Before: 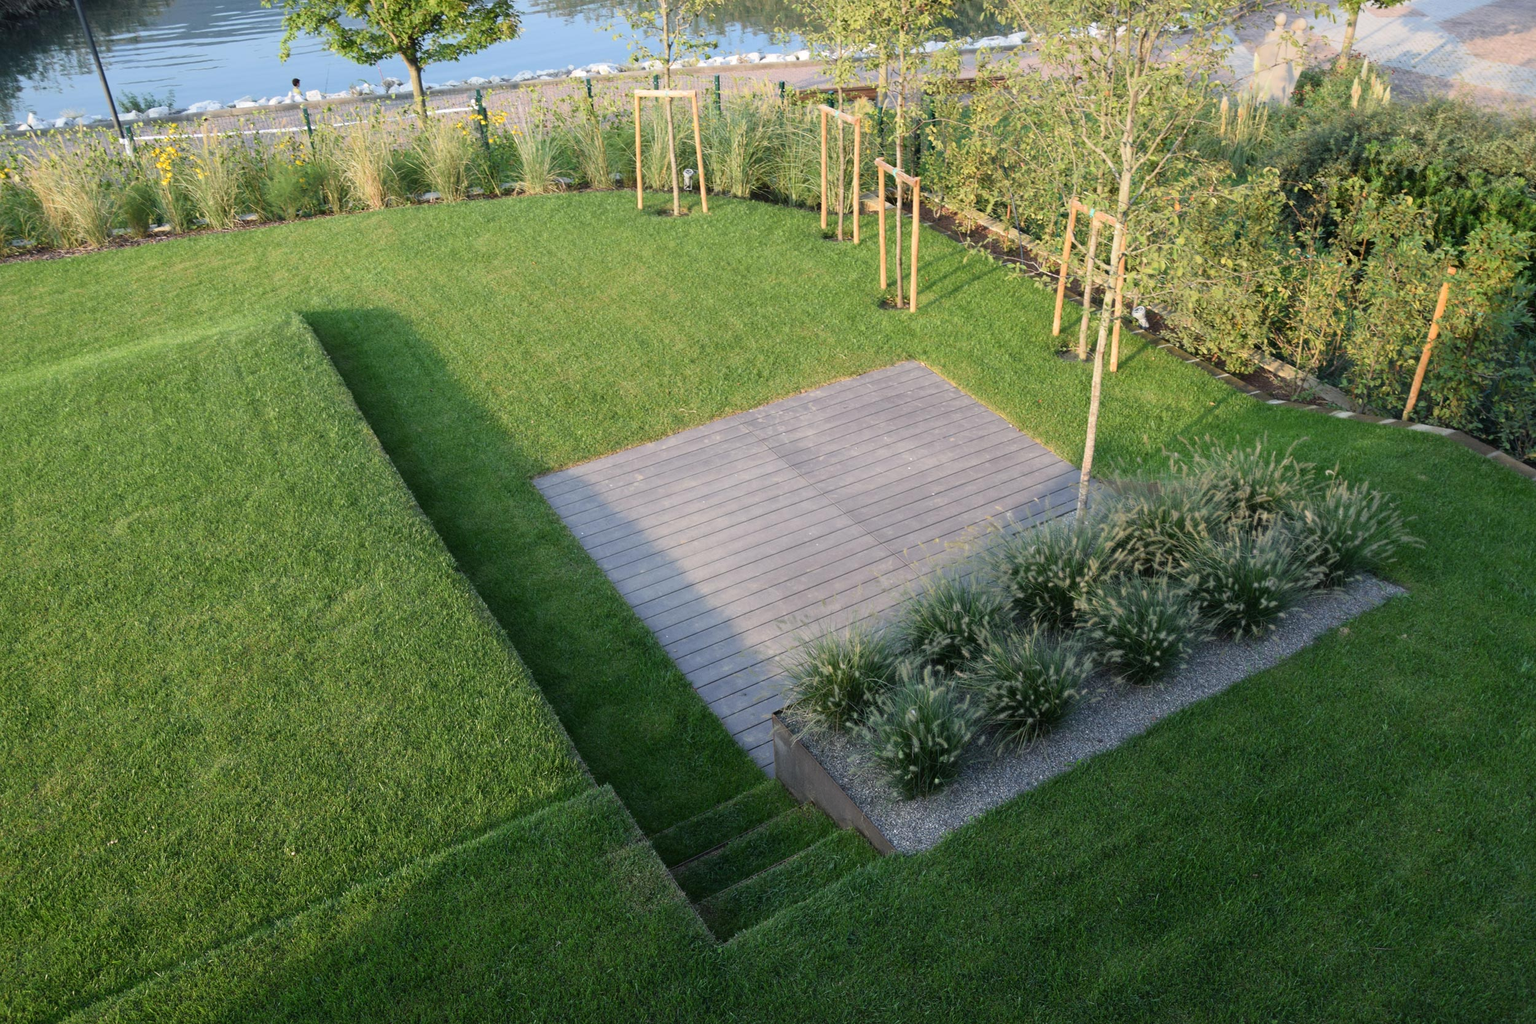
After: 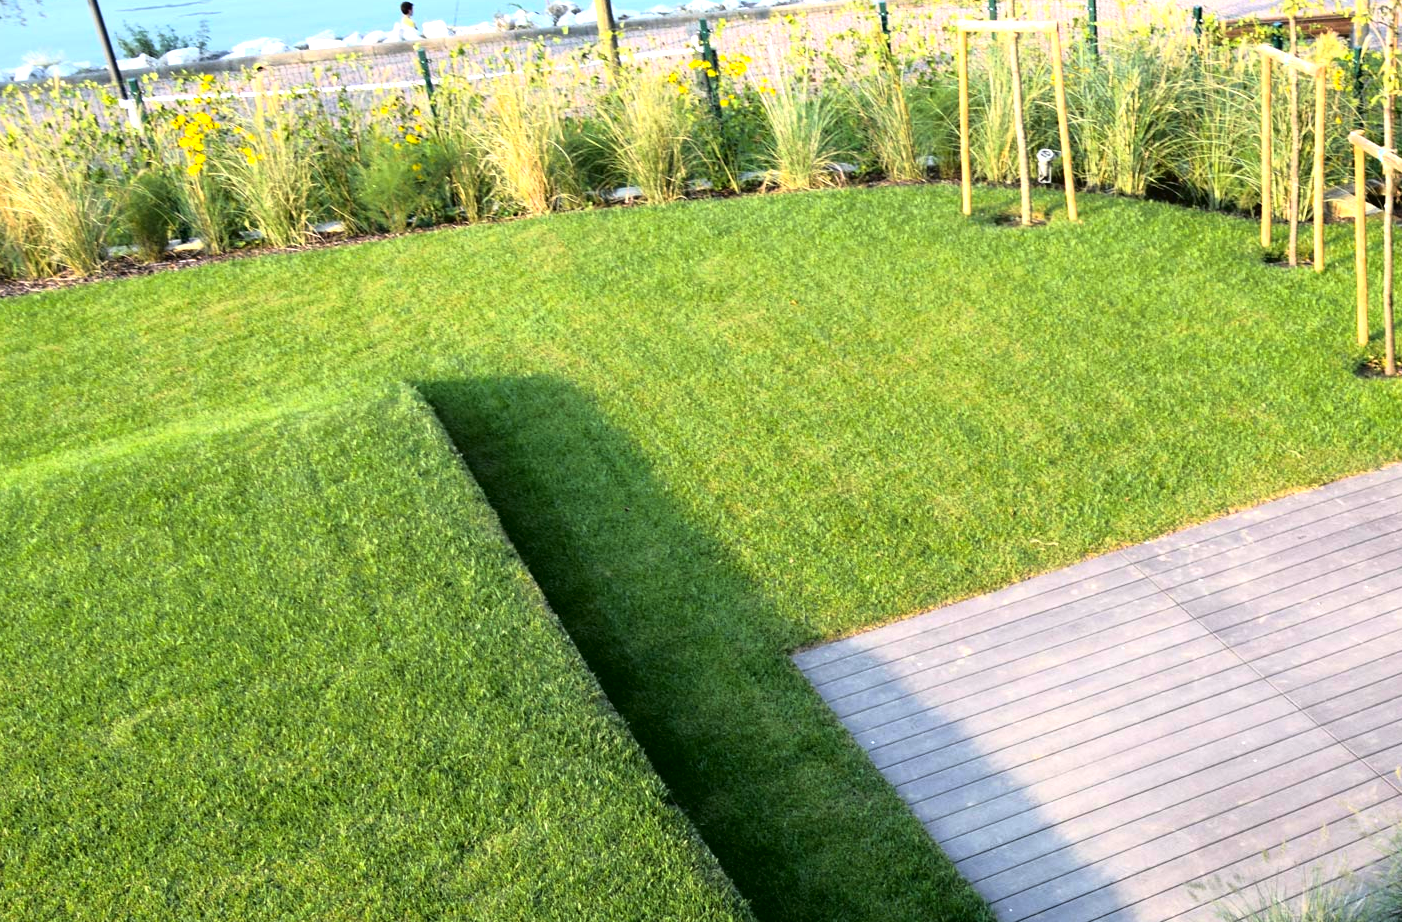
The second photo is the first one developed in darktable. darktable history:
crop and rotate: left 3.036%, top 7.66%, right 40.848%, bottom 36.984%
color balance rgb: perceptual saturation grading › global saturation 12.247%, perceptual brilliance grading › global brilliance 19.797%, perceptual brilliance grading › shadows -39.472%, global vibrance 30.198%, contrast 10.24%
tone curve: curves: ch0 [(0, 0) (0.003, 0.003) (0.011, 0.006) (0.025, 0.015) (0.044, 0.025) (0.069, 0.034) (0.1, 0.052) (0.136, 0.092) (0.177, 0.157) (0.224, 0.228) (0.277, 0.305) (0.335, 0.392) (0.399, 0.466) (0.468, 0.543) (0.543, 0.612) (0.623, 0.692) (0.709, 0.78) (0.801, 0.865) (0.898, 0.935) (1, 1)], color space Lab, independent channels, preserve colors none
